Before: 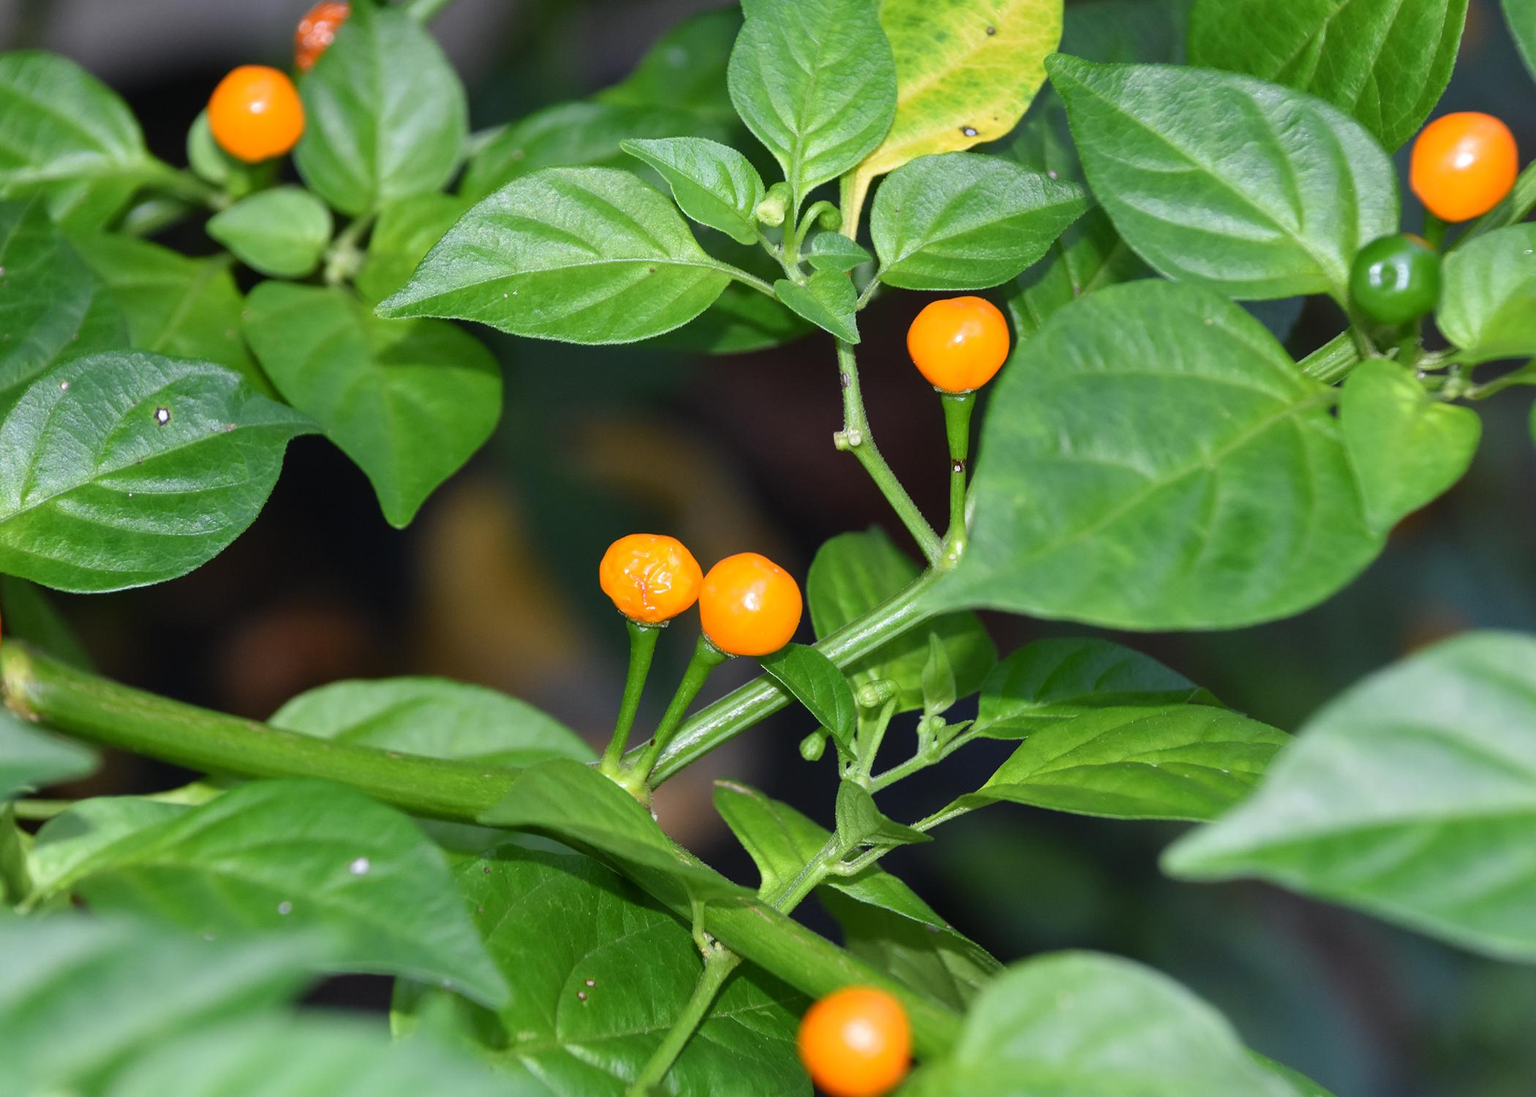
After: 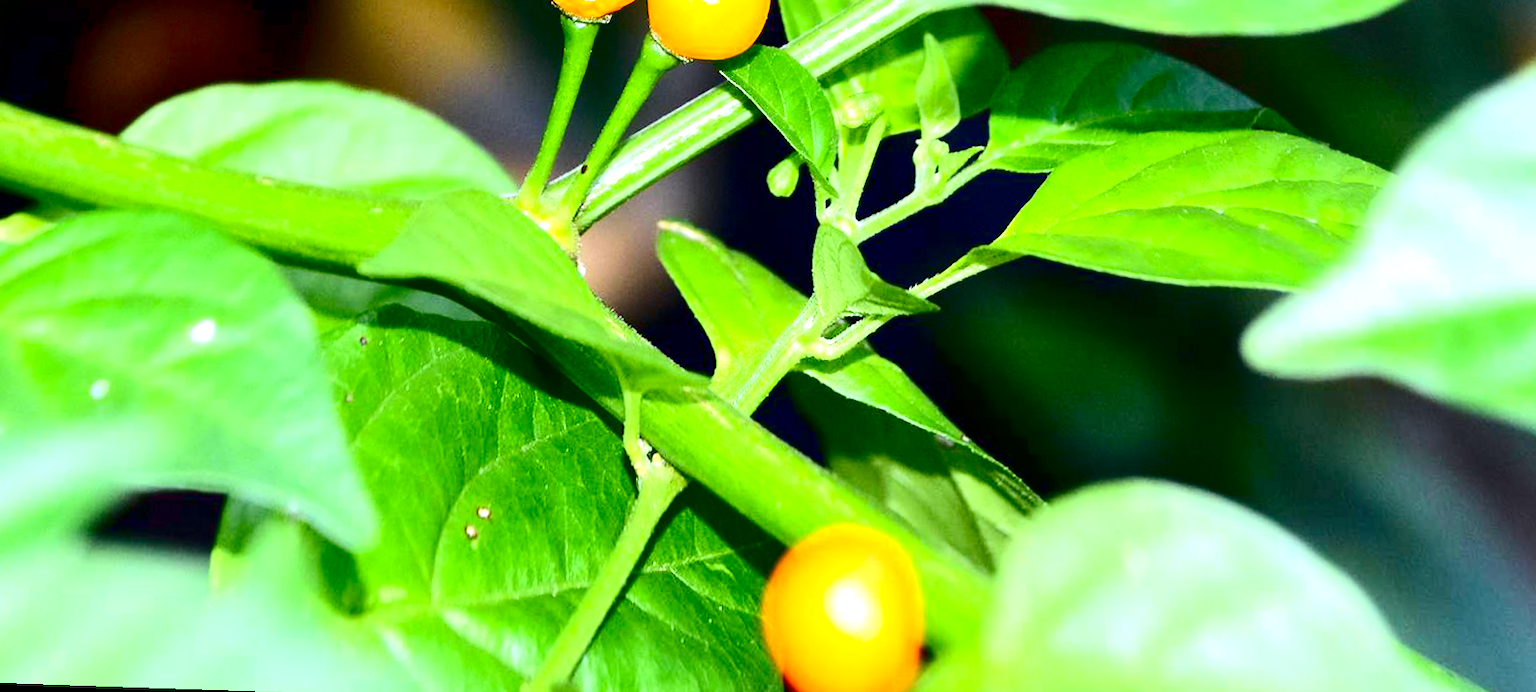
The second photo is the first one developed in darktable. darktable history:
exposure: black level correction 0.009, exposure 1.425 EV, compensate highlight preservation false
contrast brightness saturation: contrast 0.32, brightness -0.08, saturation 0.17
crop and rotate: top 46.237%
white balance: red 0.976, blue 1.04
rotate and perspective: rotation 0.72°, lens shift (vertical) -0.352, lens shift (horizontal) -0.051, crop left 0.152, crop right 0.859, crop top 0.019, crop bottom 0.964
